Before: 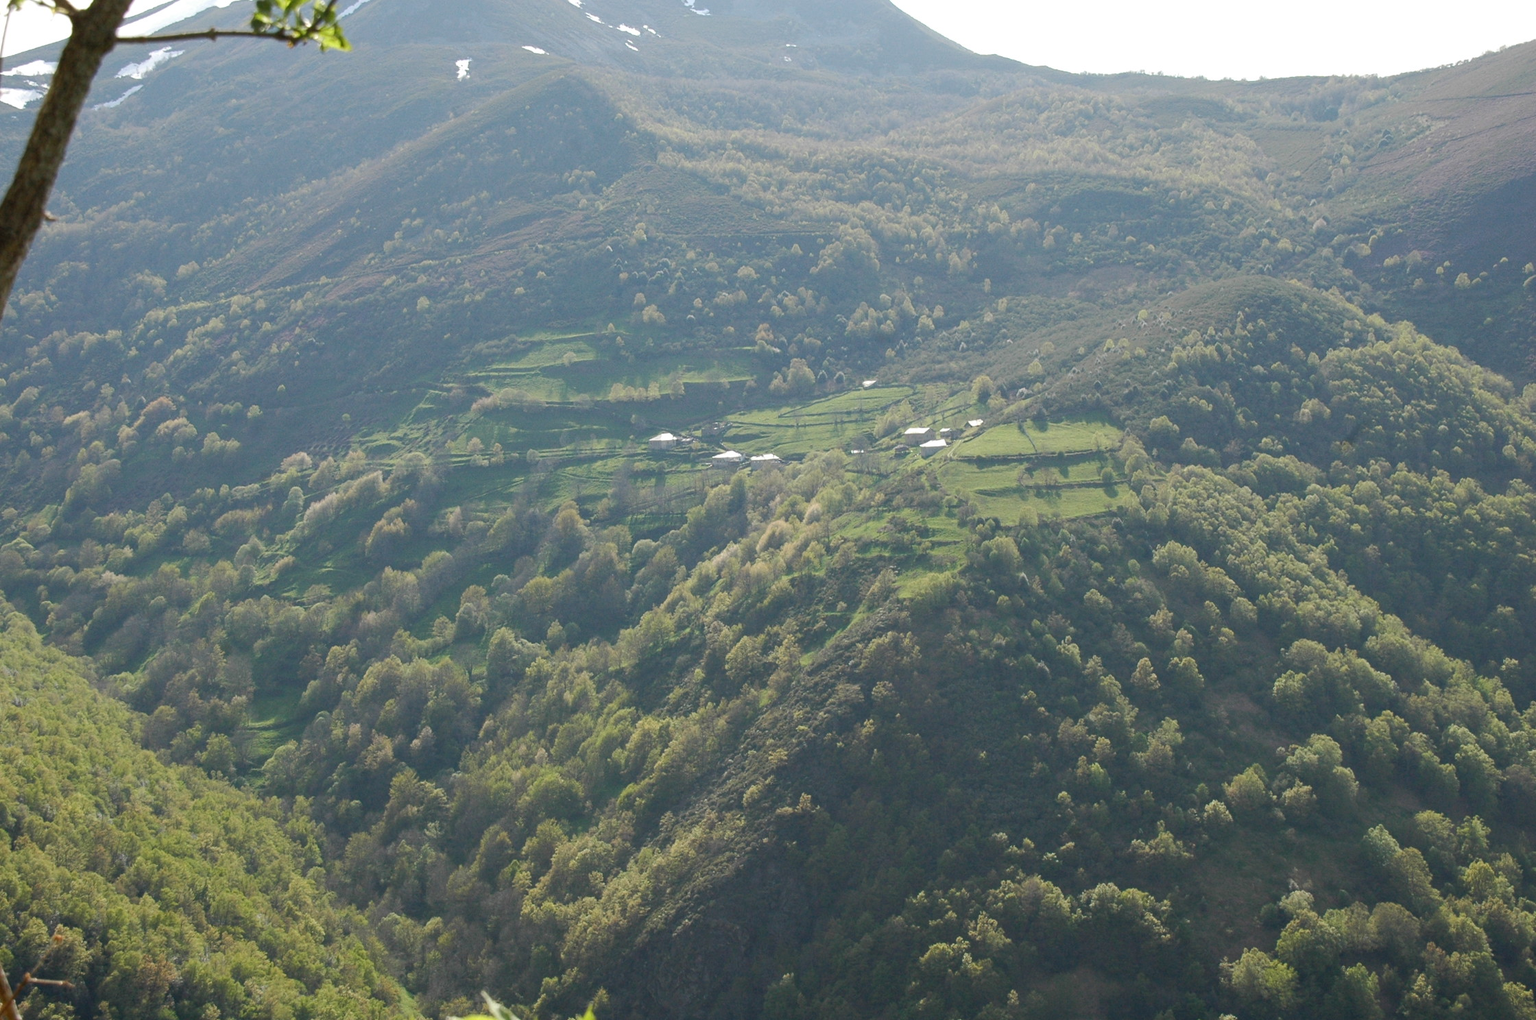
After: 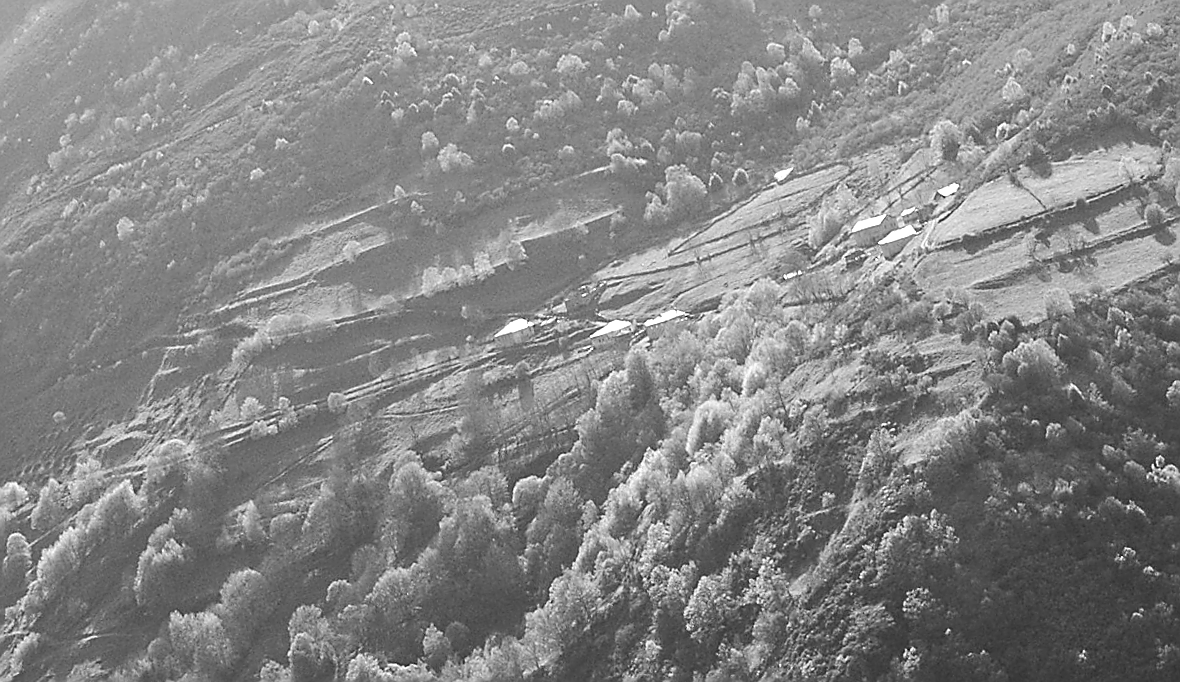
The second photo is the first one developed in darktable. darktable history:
velvia: on, module defaults
sharpen: radius 1.4, amount 1.25, threshold 0.7
crop: left 16.202%, top 11.208%, right 26.045%, bottom 20.557%
rotate and perspective: rotation -14.8°, crop left 0.1, crop right 0.903, crop top 0.25, crop bottom 0.748
tone equalizer: -8 EV -0.75 EV, -7 EV -0.7 EV, -6 EV -0.6 EV, -5 EV -0.4 EV, -3 EV 0.4 EV, -2 EV 0.6 EV, -1 EV 0.7 EV, +0 EV 0.75 EV, edges refinement/feathering 500, mask exposure compensation -1.57 EV, preserve details no
monochrome: on, module defaults
